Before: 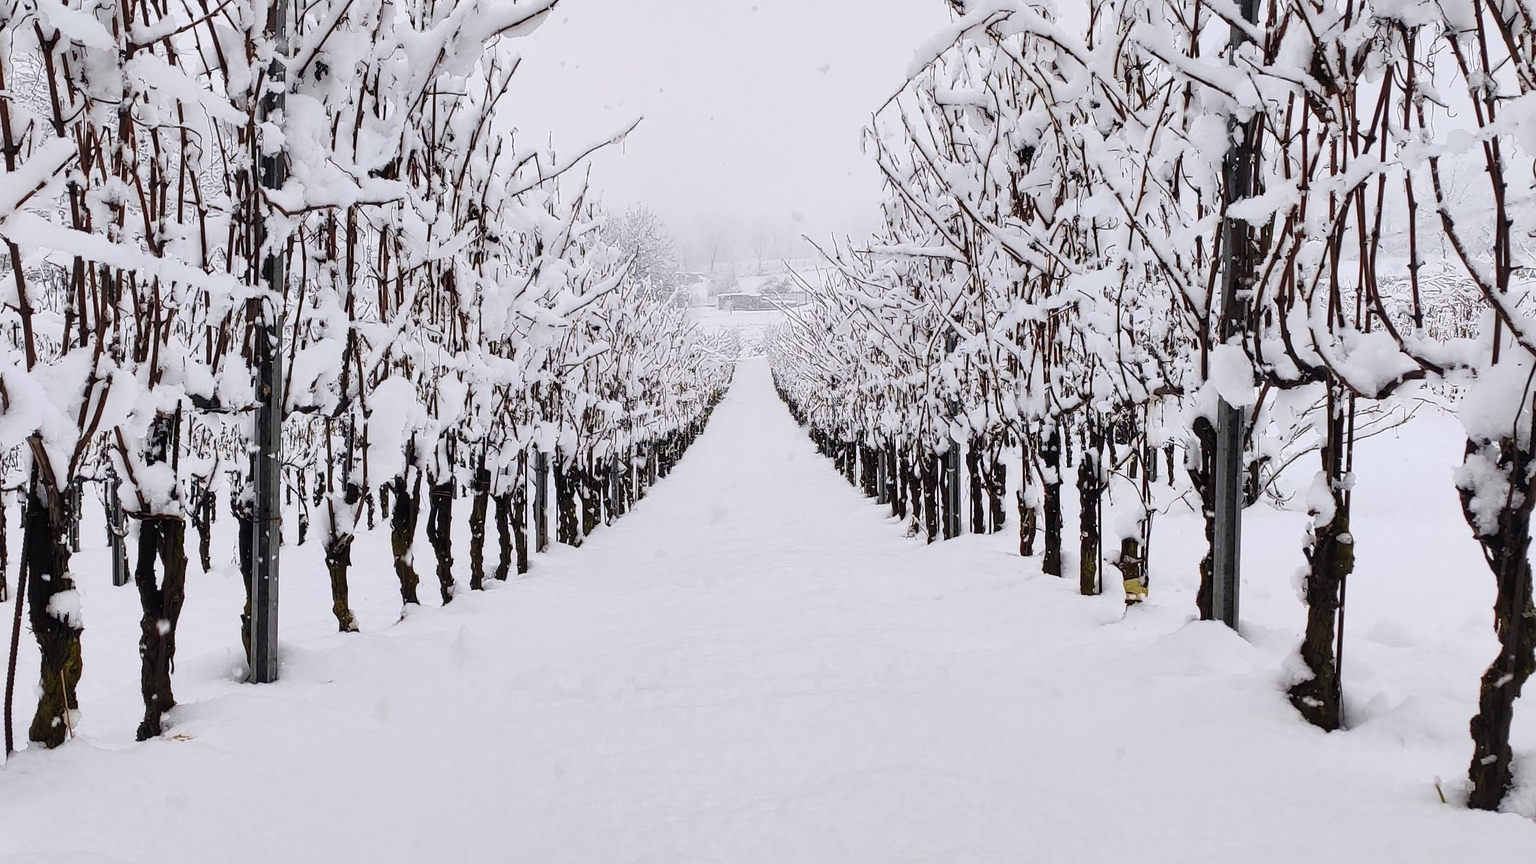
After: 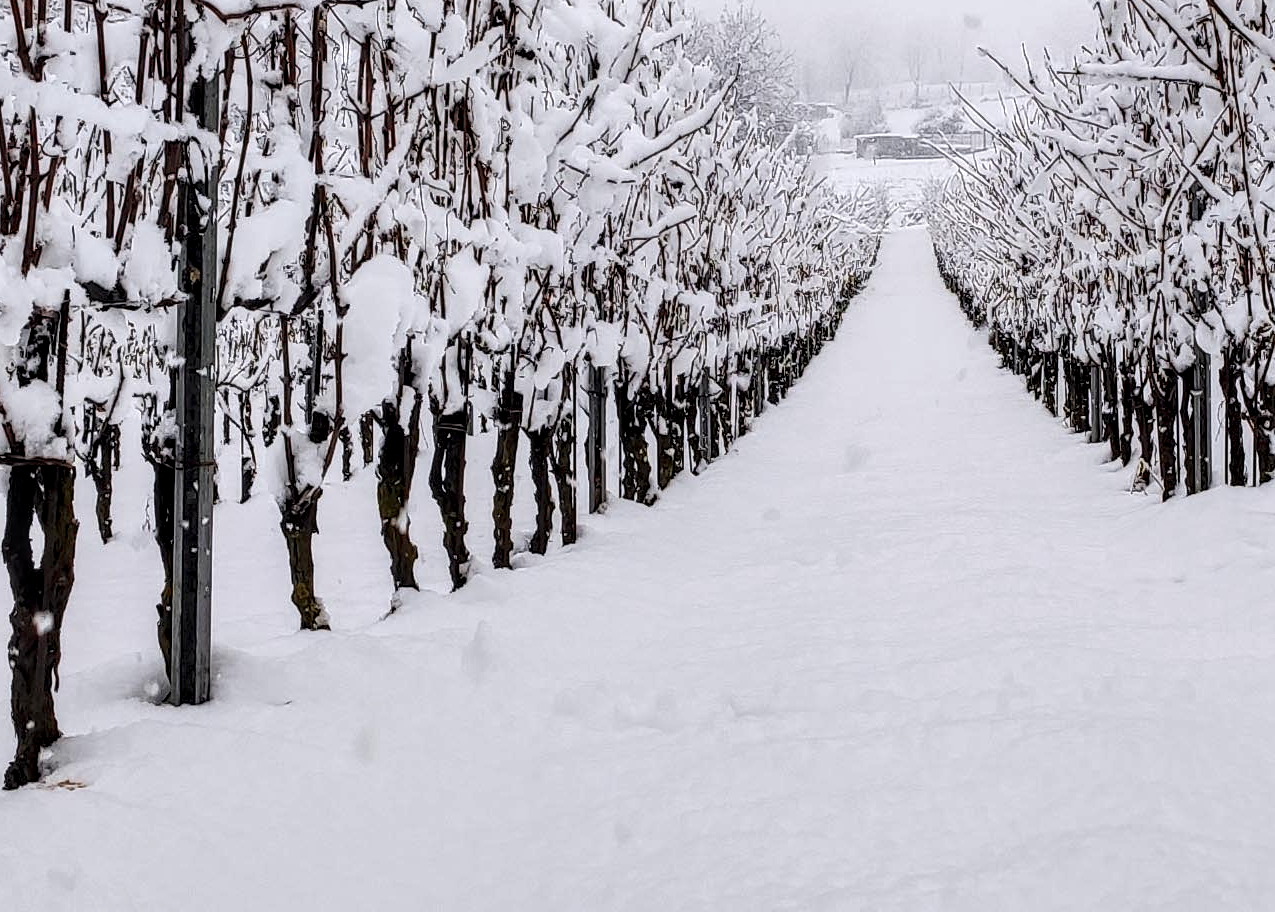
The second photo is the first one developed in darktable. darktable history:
local contrast: highlights 60%, shadows 59%, detail 160%
crop: left 8.743%, top 23.392%, right 34.561%, bottom 4.558%
